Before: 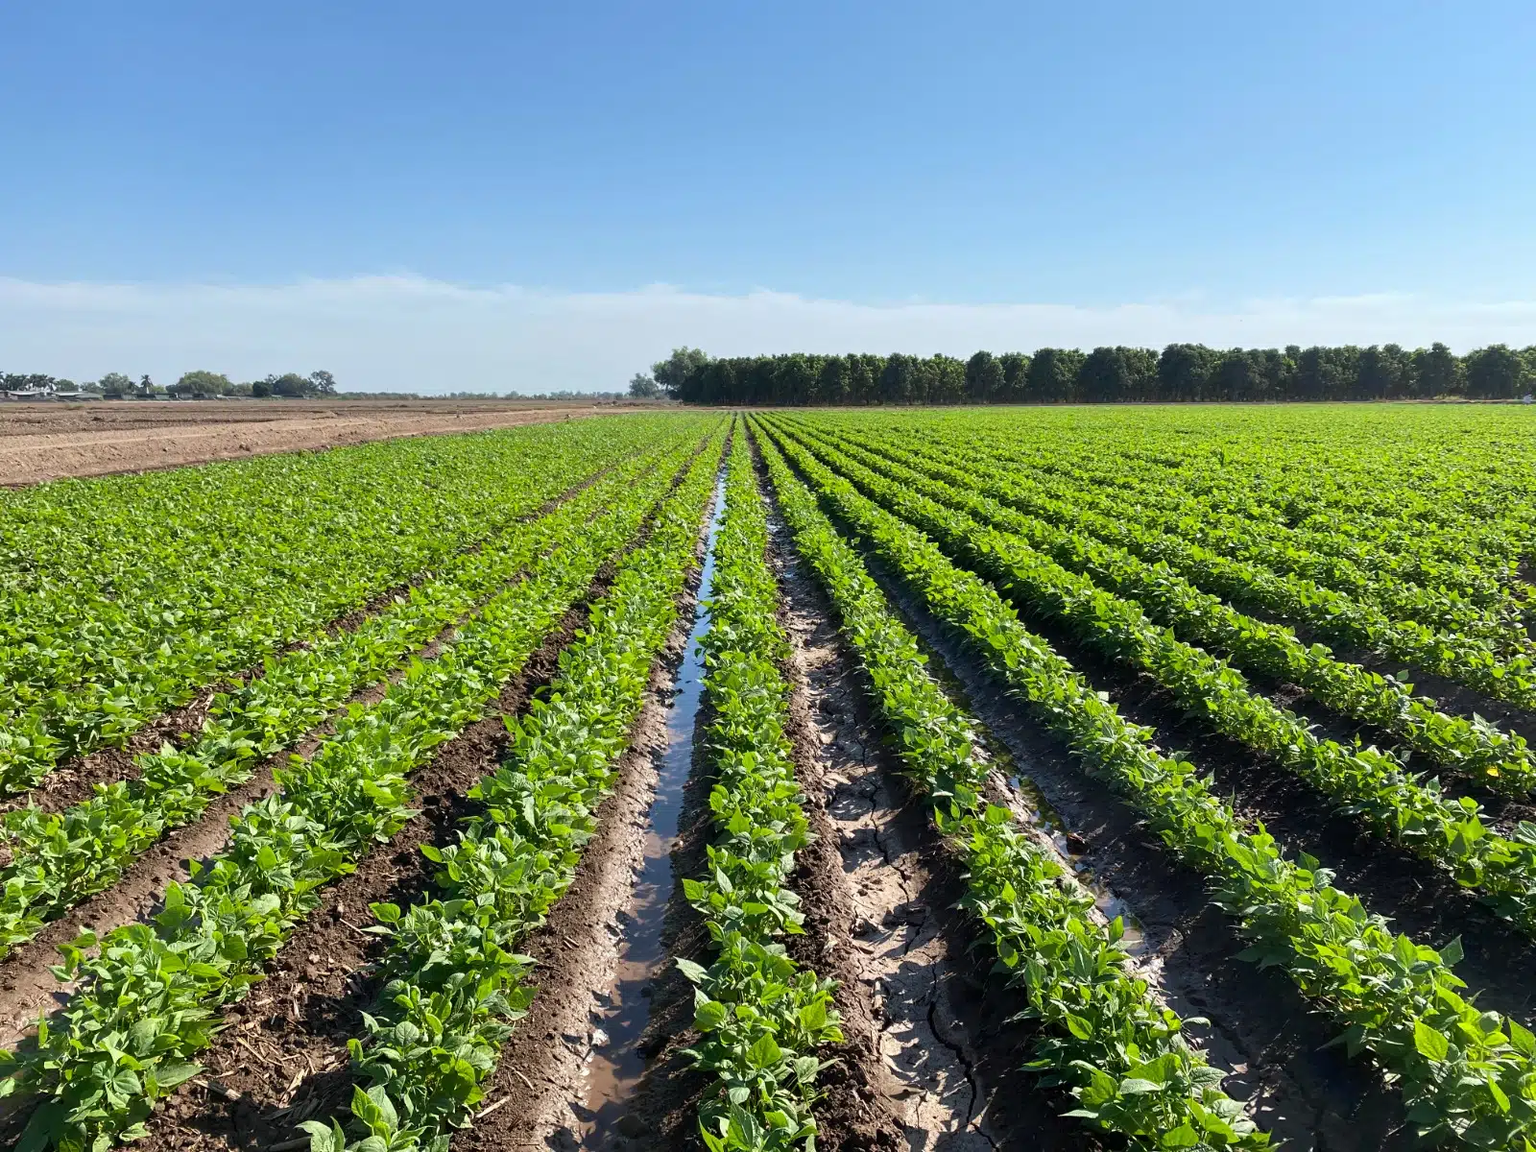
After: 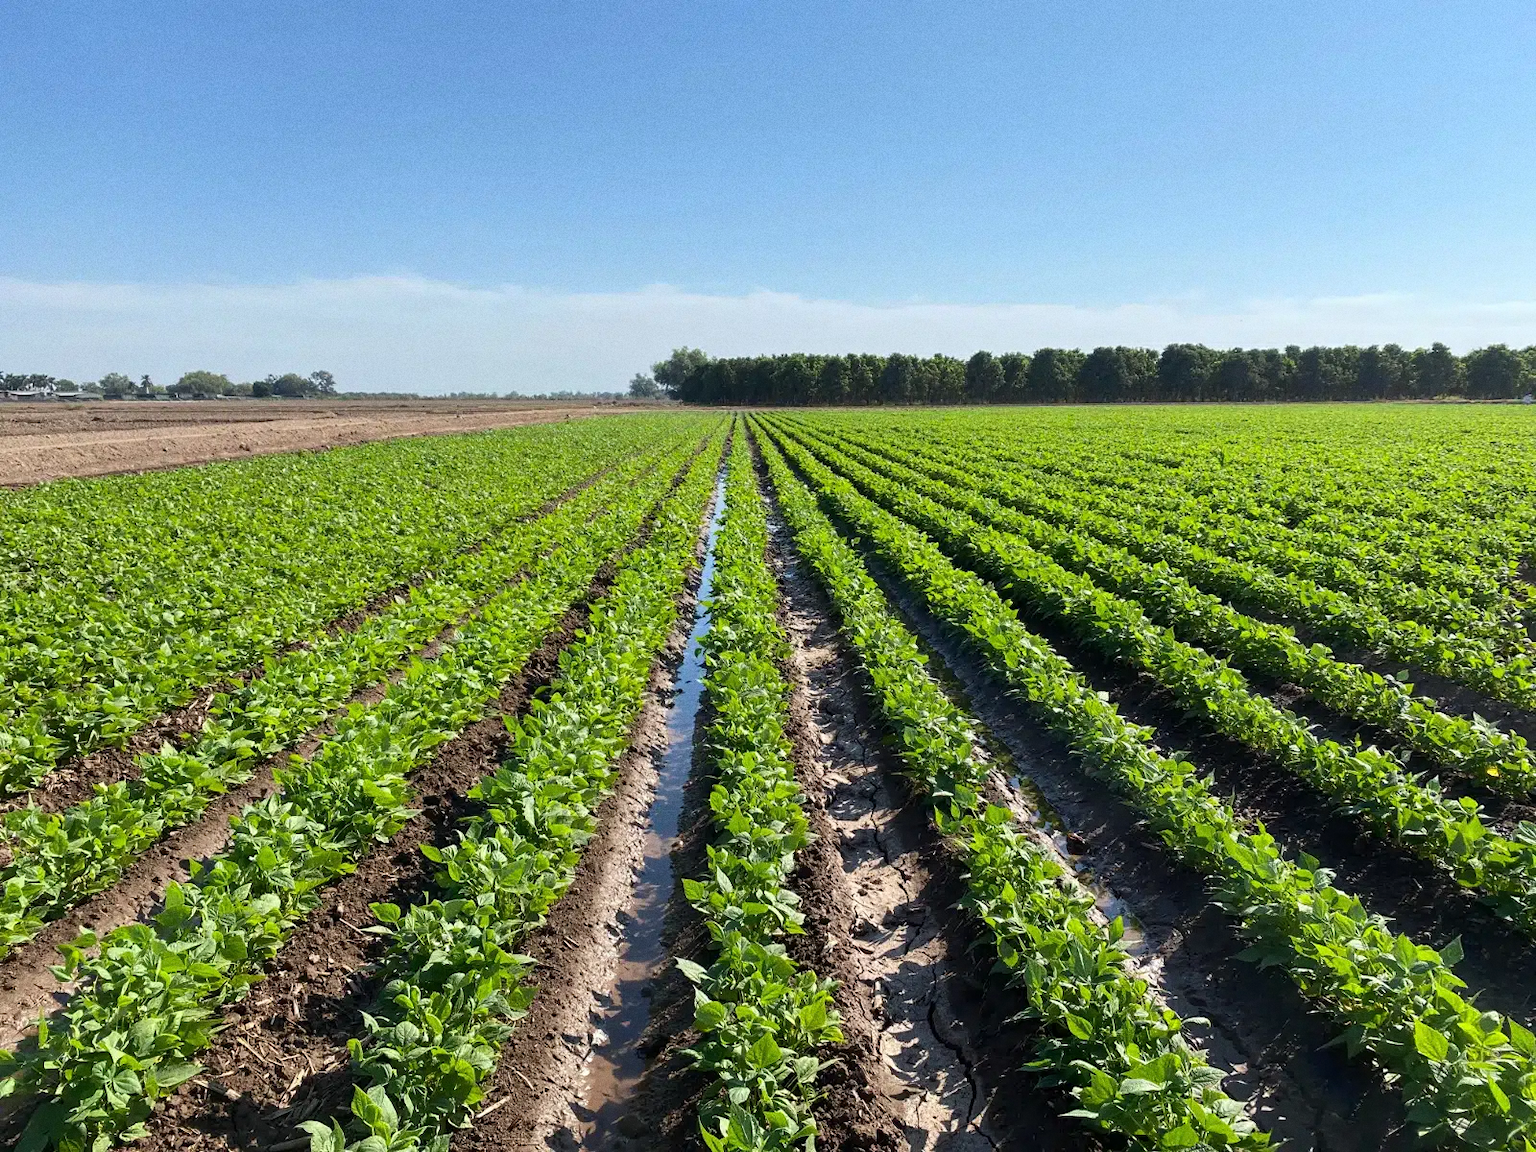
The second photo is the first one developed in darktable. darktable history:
exposure: compensate highlight preservation false
grain: coarseness 0.09 ISO
